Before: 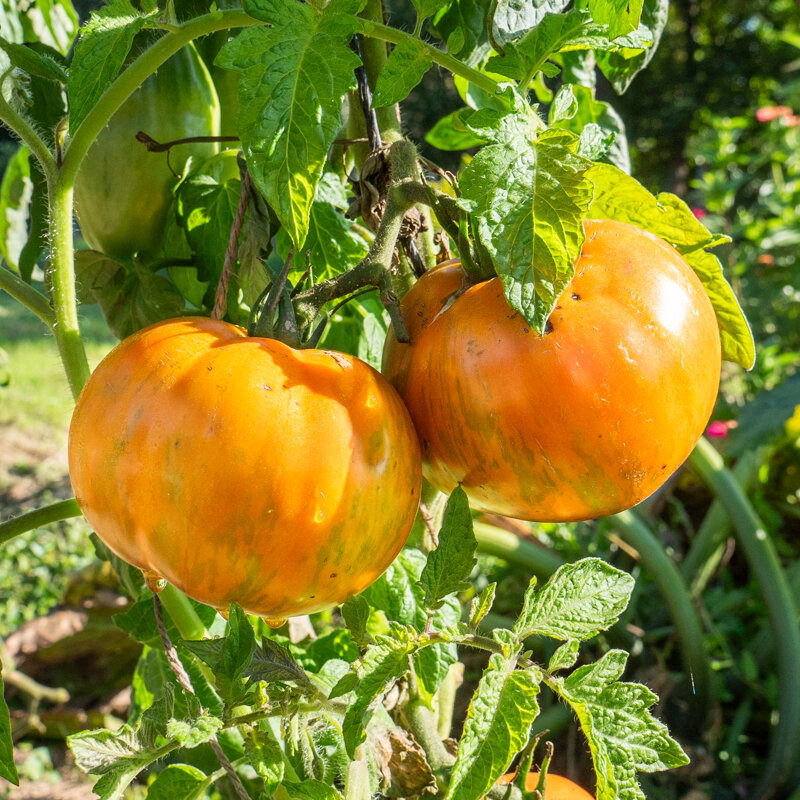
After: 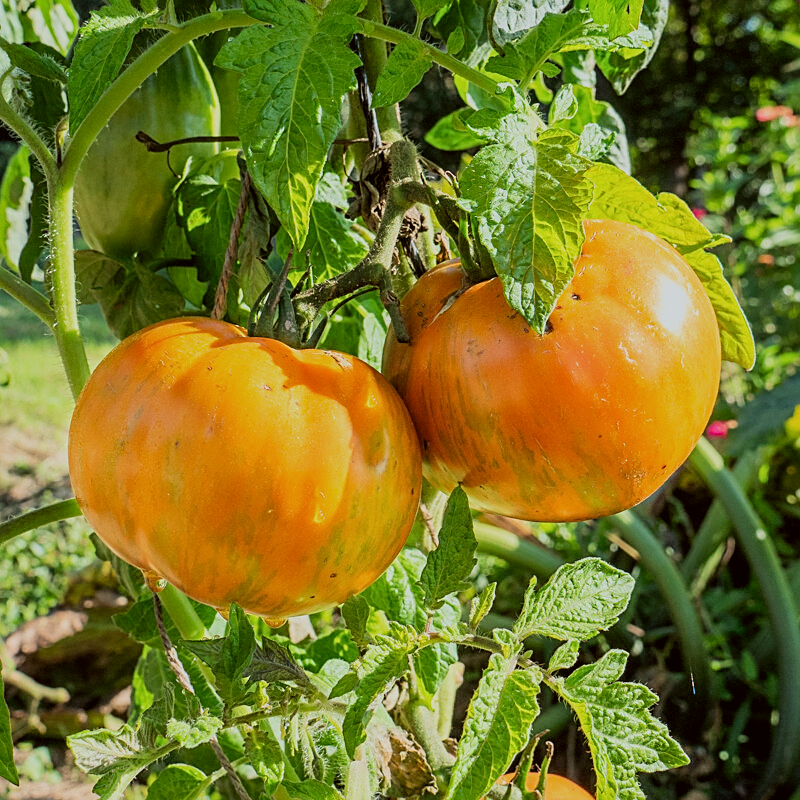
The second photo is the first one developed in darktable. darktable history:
sharpen: on, module defaults
color correction: highlights a* -2.73, highlights b* -2.09, shadows a* 2.41, shadows b* 2.73
filmic rgb: black relative exposure -7.65 EV, white relative exposure 4.56 EV, hardness 3.61, color science v6 (2022)
